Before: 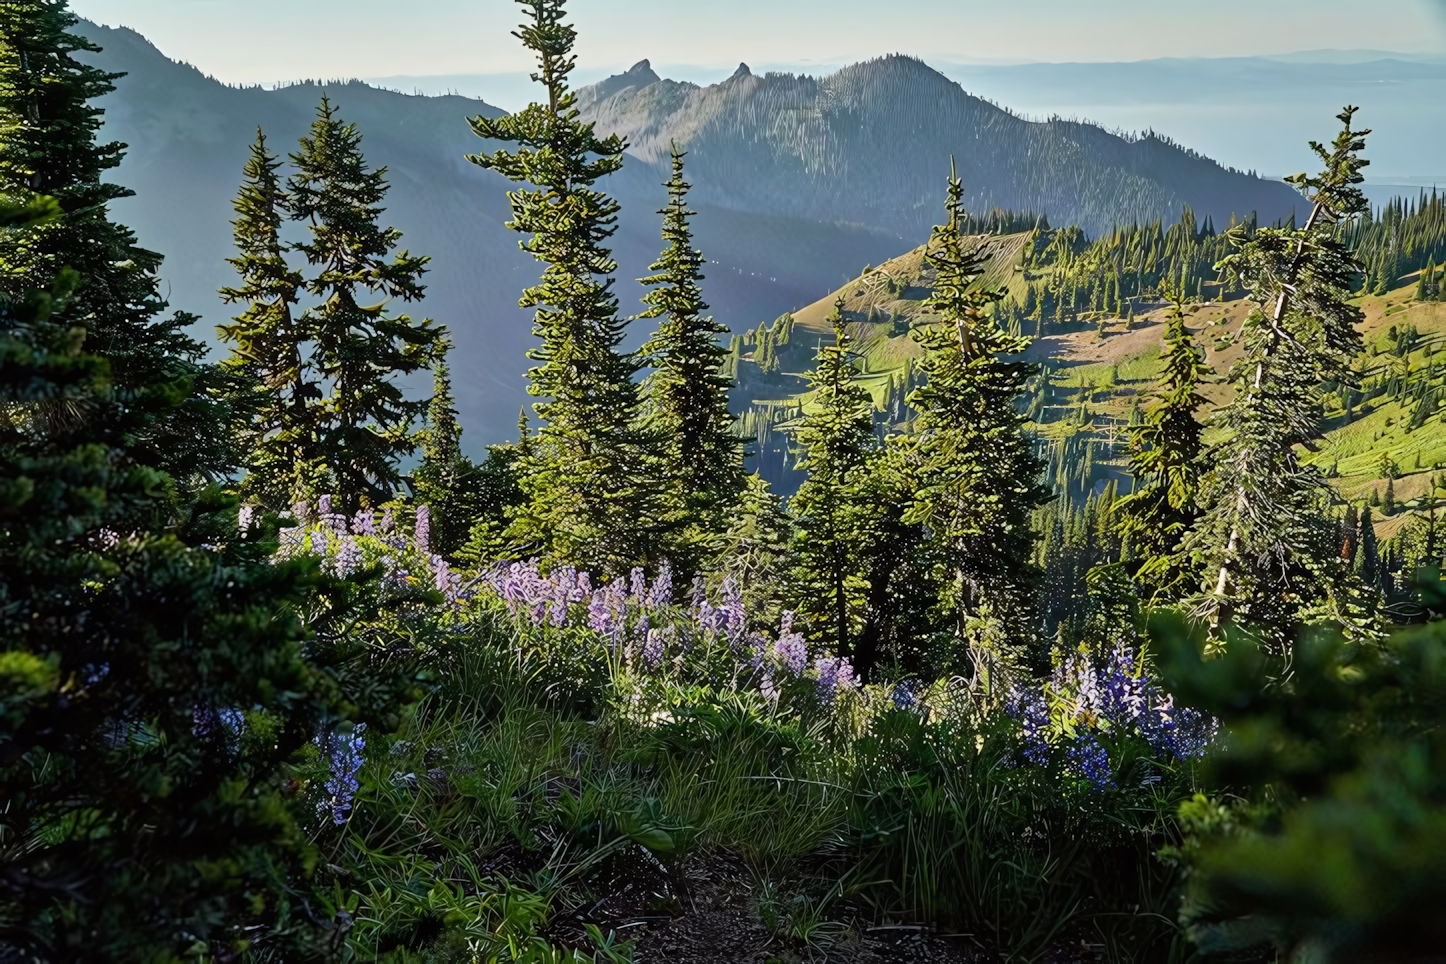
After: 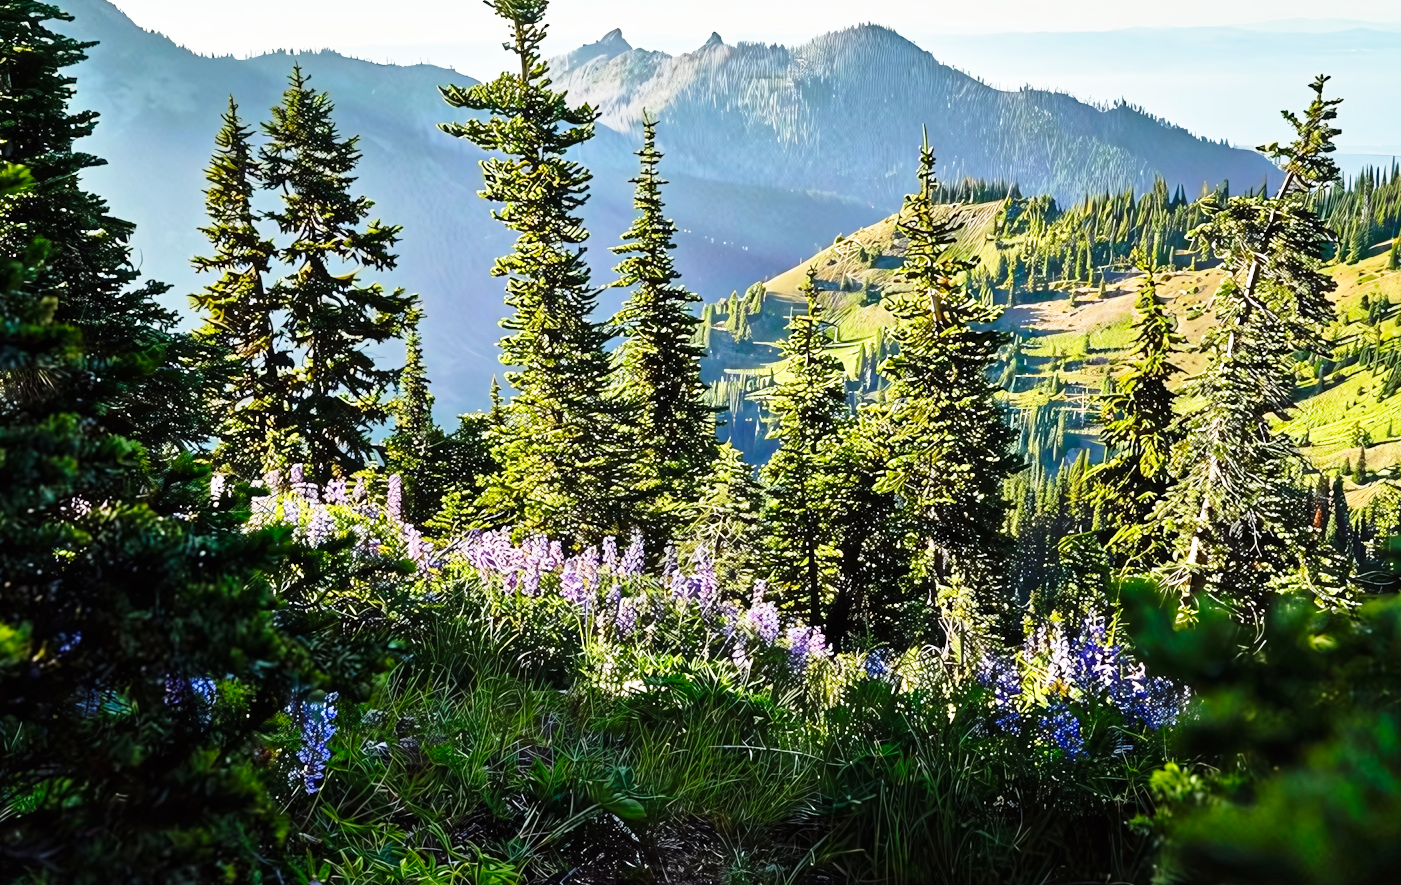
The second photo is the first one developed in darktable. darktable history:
crop: left 1.964%, top 3.251%, right 1.122%, bottom 4.933%
color contrast: green-magenta contrast 1.1, blue-yellow contrast 1.1, unbound 0
base curve: curves: ch0 [(0, 0) (0.026, 0.03) (0.109, 0.232) (0.351, 0.748) (0.669, 0.968) (1, 1)], preserve colors none
